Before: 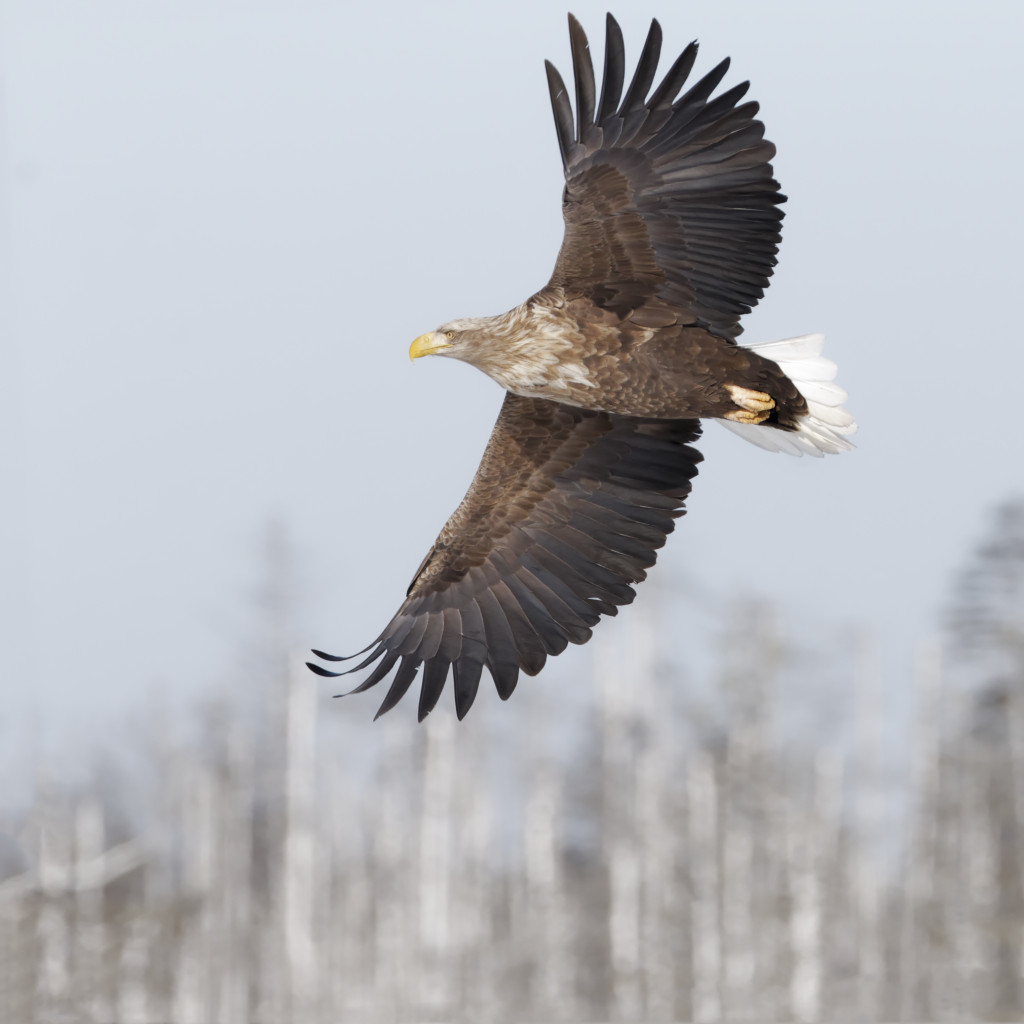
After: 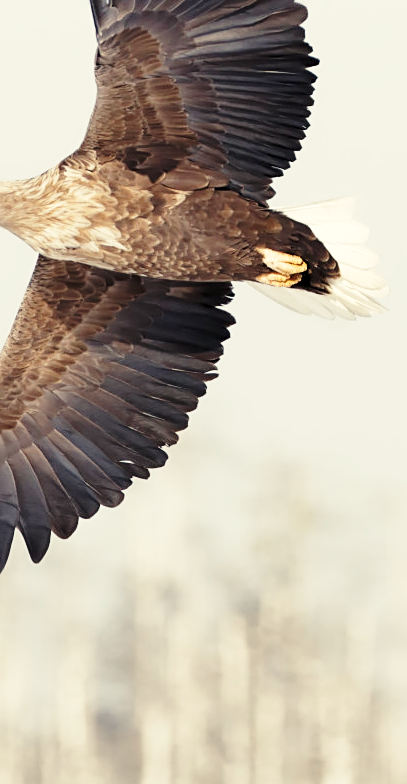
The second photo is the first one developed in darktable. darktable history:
sharpen: on, module defaults
base curve: curves: ch0 [(0, 0) (0.028, 0.03) (0.121, 0.232) (0.46, 0.748) (0.859, 0.968) (1, 1)], preserve colors none
crop: left 45.721%, top 13.393%, right 14.118%, bottom 10.01%
color balance rgb: shadows lift › chroma 2%, shadows lift › hue 263°, highlights gain › chroma 8%, highlights gain › hue 84°, linear chroma grading › global chroma -15%, saturation formula JzAzBz (2021)
